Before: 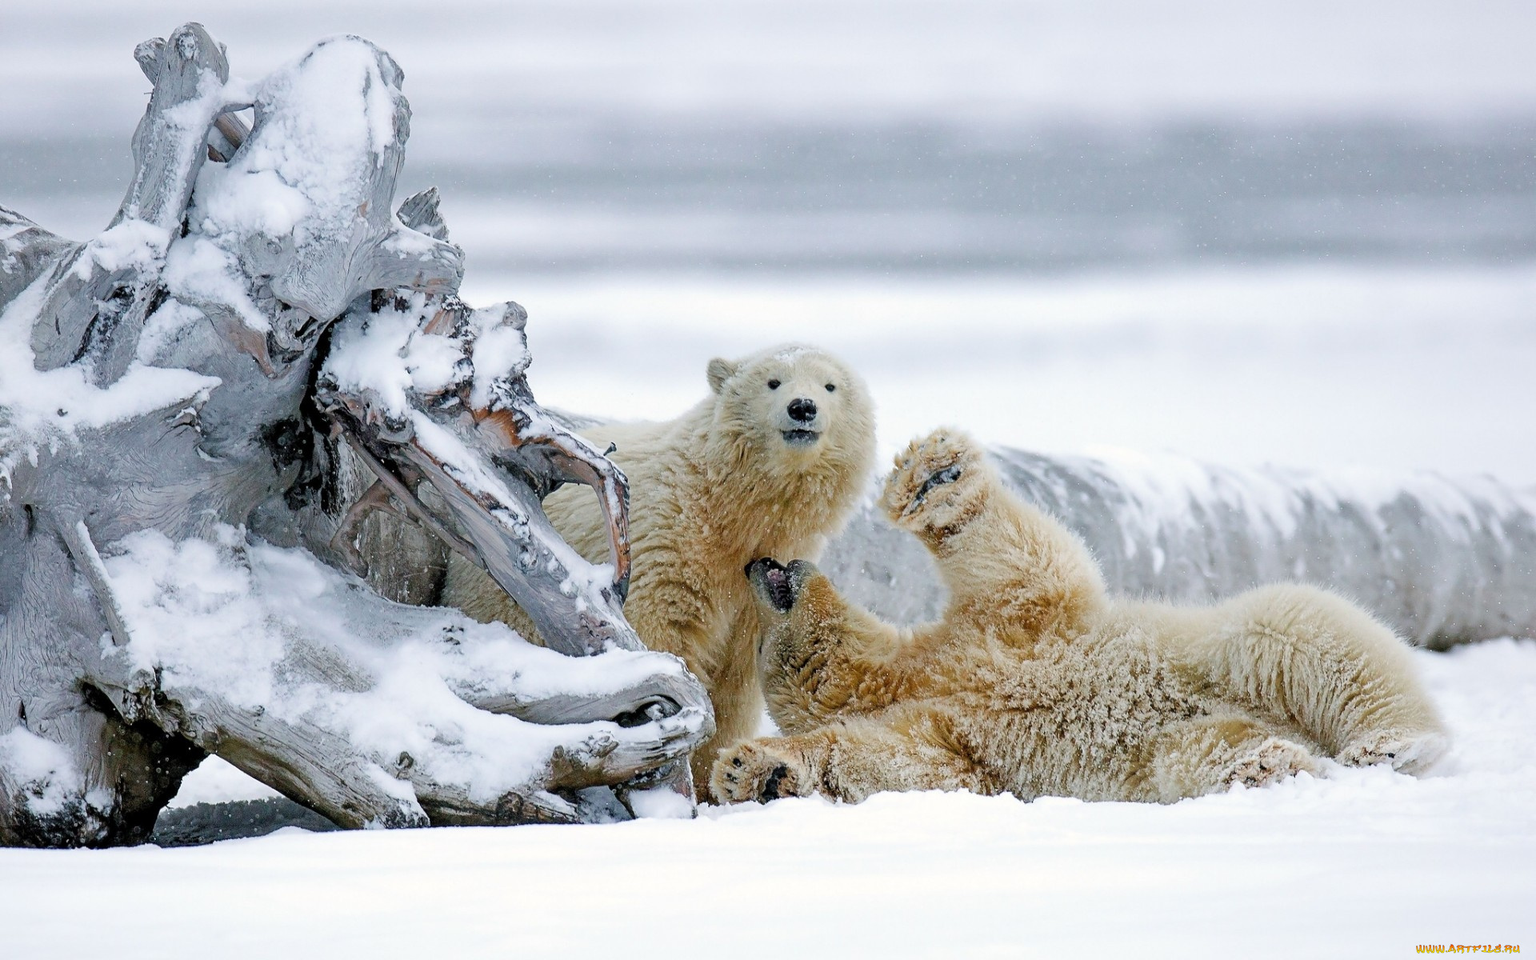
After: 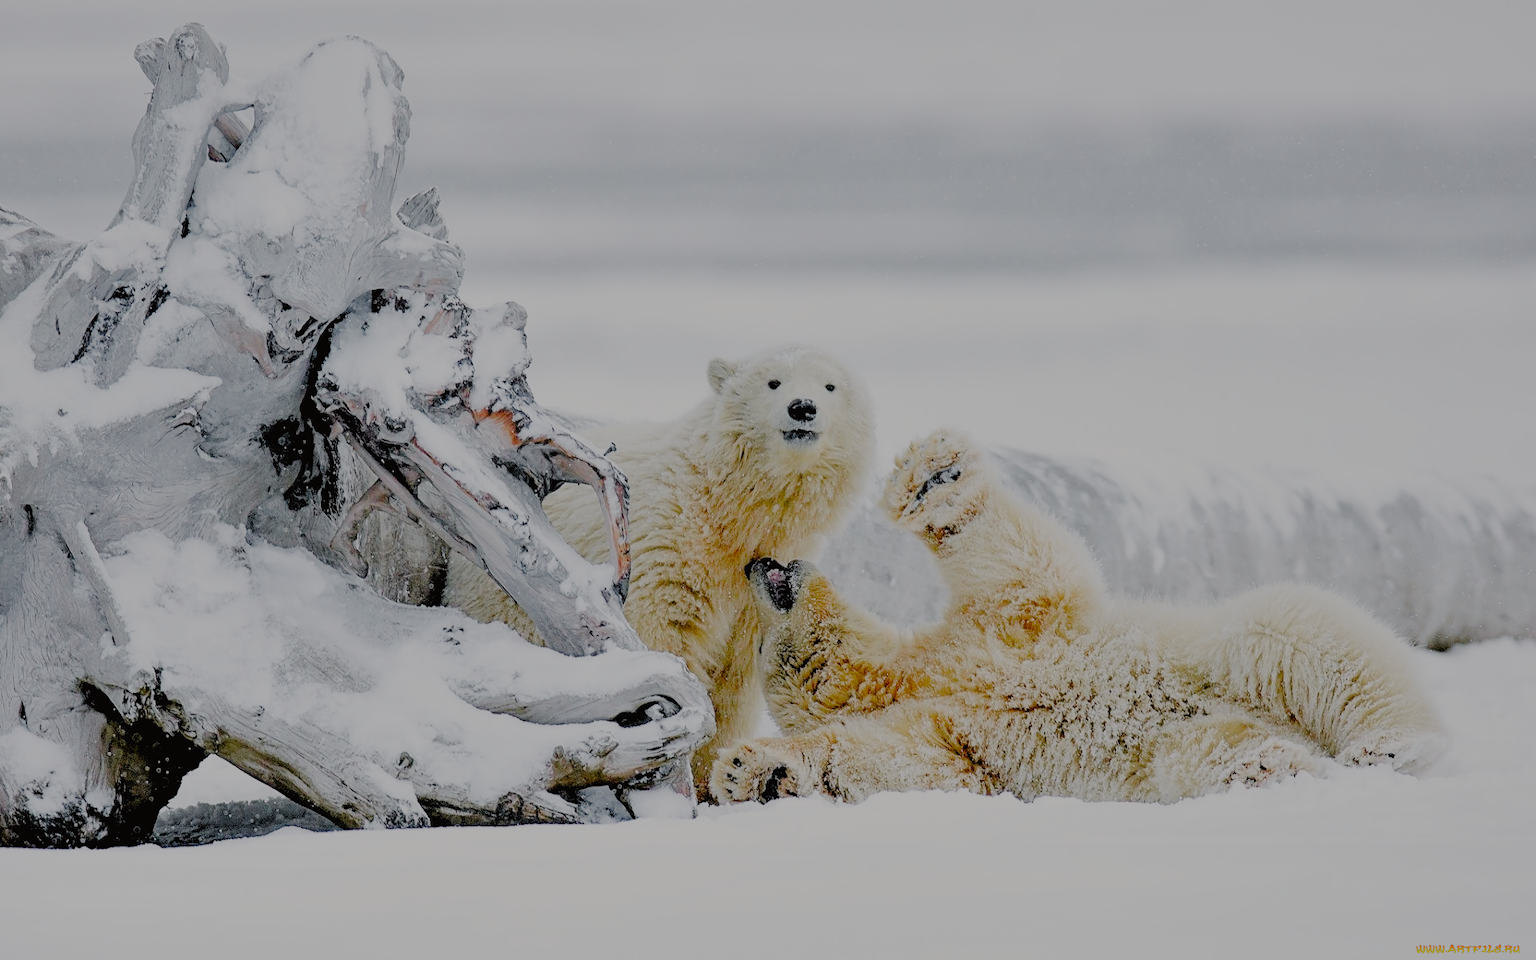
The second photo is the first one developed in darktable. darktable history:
contrast brightness saturation: contrast 0.038, saturation 0.156
shadows and highlights: shadows 52.08, highlights -28.64, soften with gaussian
filmic rgb: black relative exposure -4.43 EV, white relative exposure 6.59 EV, hardness 1.83, contrast 0.507, add noise in highlights 0.001, preserve chrominance no, color science v3 (2019), use custom middle-gray values true, contrast in highlights soft
tone curve: curves: ch0 [(0, 0.013) (0.036, 0.035) (0.274, 0.288) (0.504, 0.536) (0.844, 0.84) (1, 0.97)]; ch1 [(0, 0) (0.389, 0.403) (0.462, 0.48) (0.499, 0.5) (0.524, 0.529) (0.567, 0.603) (0.626, 0.651) (0.749, 0.781) (1, 1)]; ch2 [(0, 0) (0.464, 0.478) (0.5, 0.501) (0.533, 0.539) (0.599, 0.6) (0.704, 0.732) (1, 1)], color space Lab, independent channels, preserve colors none
